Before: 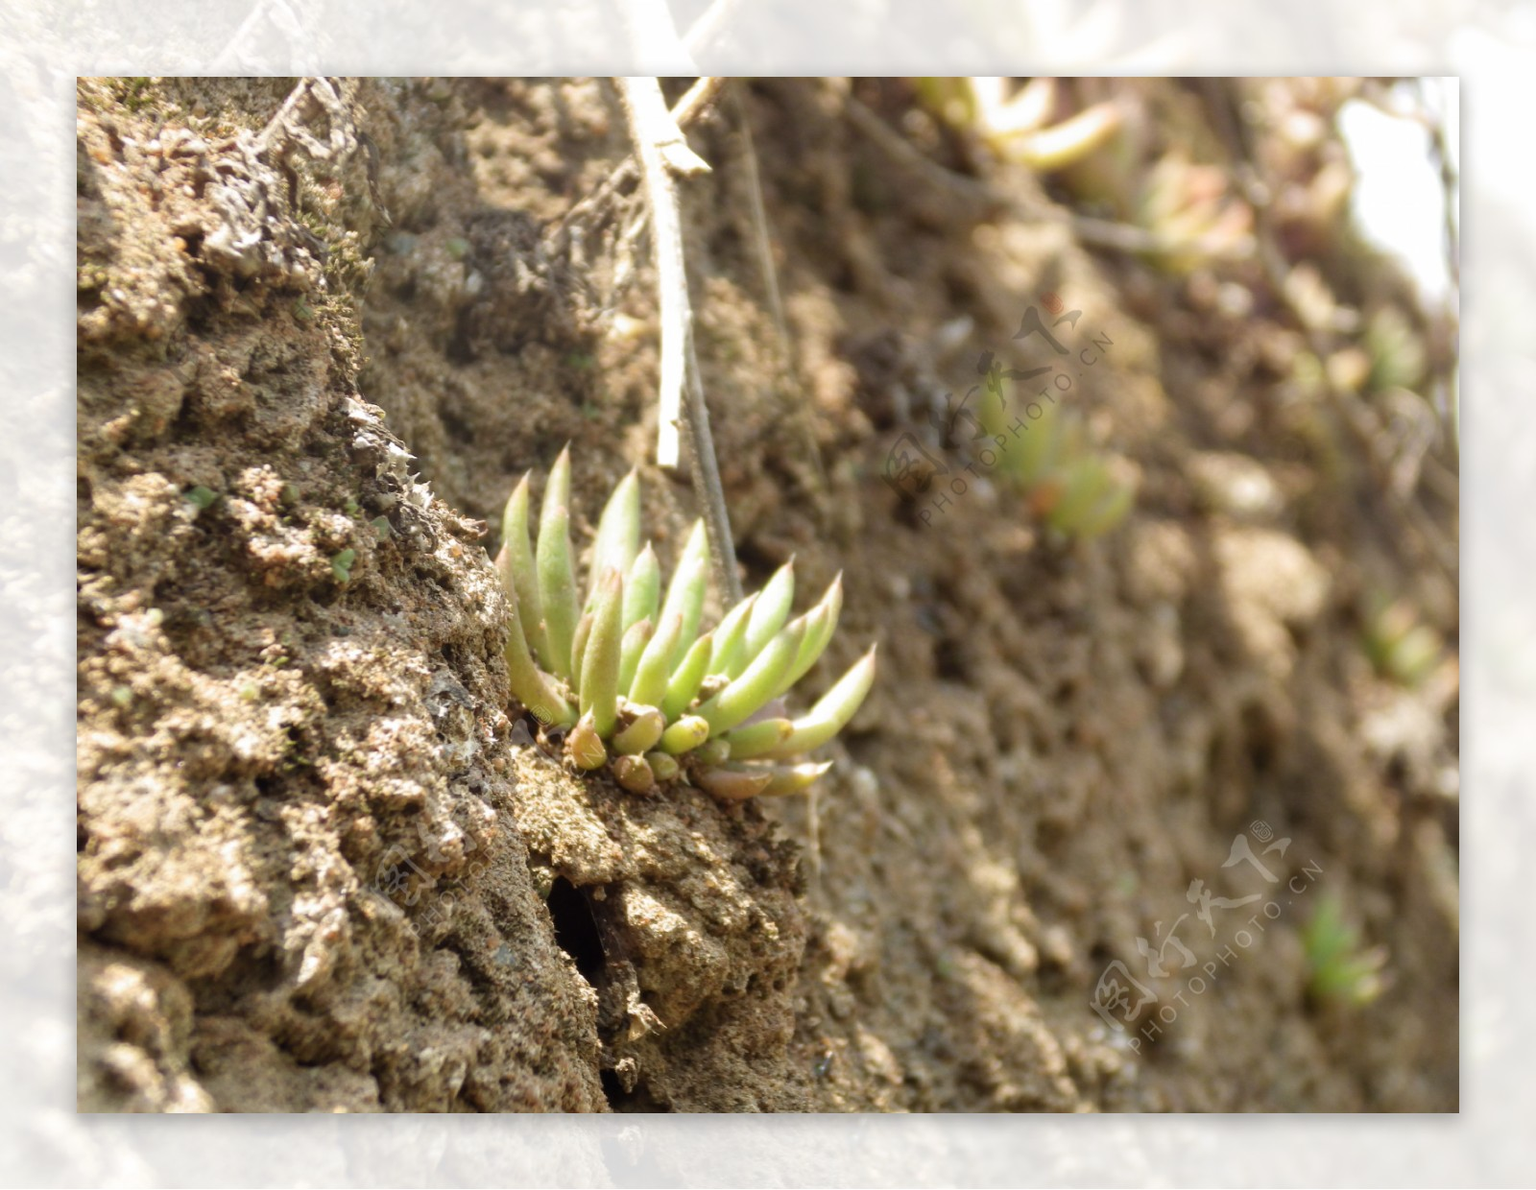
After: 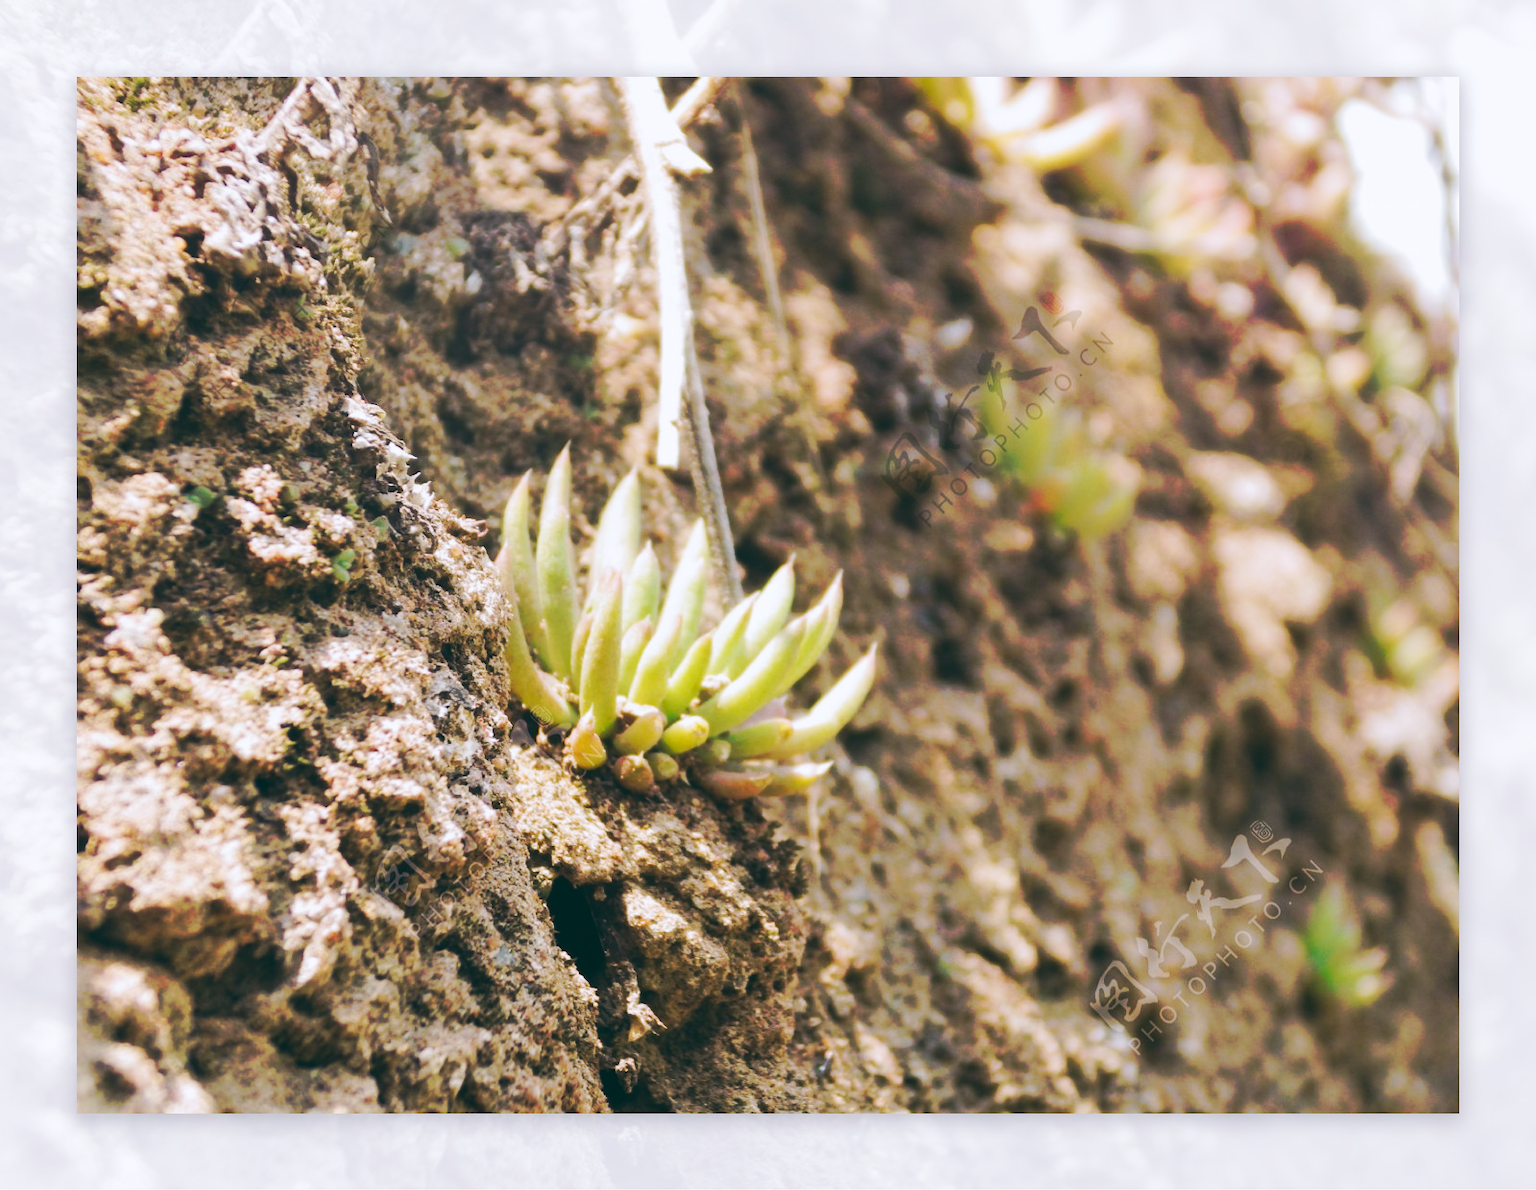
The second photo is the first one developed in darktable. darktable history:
tone curve: curves: ch0 [(0, 0) (0.003, 0.003) (0.011, 0.011) (0.025, 0.024) (0.044, 0.043) (0.069, 0.067) (0.1, 0.097) (0.136, 0.132) (0.177, 0.173) (0.224, 0.218) (0.277, 0.27) (0.335, 0.326) (0.399, 0.388) (0.468, 0.456) (0.543, 0.59) (0.623, 0.662) (0.709, 0.739) (0.801, 0.821) (0.898, 0.908) (1, 1)], preserve colors none
color look up table: target L [94.02, 94.89, 87.54, 89.52, 82.23, 80.98, 76.49, 70.71, 60.02, 47.66, 41.07, 31.6, 22.59, 200, 86.49, 87.5, 83.1, 78.48, 61.66, 55.17, 62.84, 53.21, 51.33, 57.77, 47.37, 30.97, 14.56, 10.33, 91.27, 78.43, 70.03, 74.58, 77.27, 70.04, 57.66, 55.69, 47.9, 40.64, 45.31, 37.43, 27.45, 14.68, 19.63, 13.26, 92.69, 67.59, 68.58, 63.92, 40.43], target a [-11.29, -9.245, -34.97, -30.92, -22.5, -15.55, -14.04, -63.89, -50.01, -20.98, -42.23, -22.86, -24.88, 0, 14.46, 9.777, 10.34, 24.77, 65.52, 78.67, 17.57, 53.34, 77.86, 5.014, 63.05, 15.13, 8.868, -13.36, 2.152, 7.393, 52.04, 22.11, 32.39, 0.934, 88.23, 61.05, 31.01, 23.76, 43.37, 68.76, 47.14, 6.498, 20.45, -1.794, -21.97, -23.88, -9.173, -33.49, -1.751], target b [44.31, -2.663, 37.89, -0.191, 79.96, -3.013, 54.26, 67.57, 28.33, 48.33, 36.61, -1.545, 12.51, 0, -1.015, 24.07, 83.52, 33.04, 25.23, 63.02, 64.61, 0.969, 35.84, 23.35, 50.15, -0.349, 4.372, -1.667, -8.887, -30.07, -19.26, -22.77, -32.49, -8.743, -42.11, -45.86, -38.76, -73.89, -83.54, -76.45, -10.83, -23.26, -55.33, -23.55, -8.817, -39.36, -47.43, -18.12, -47.71], num patches 49
